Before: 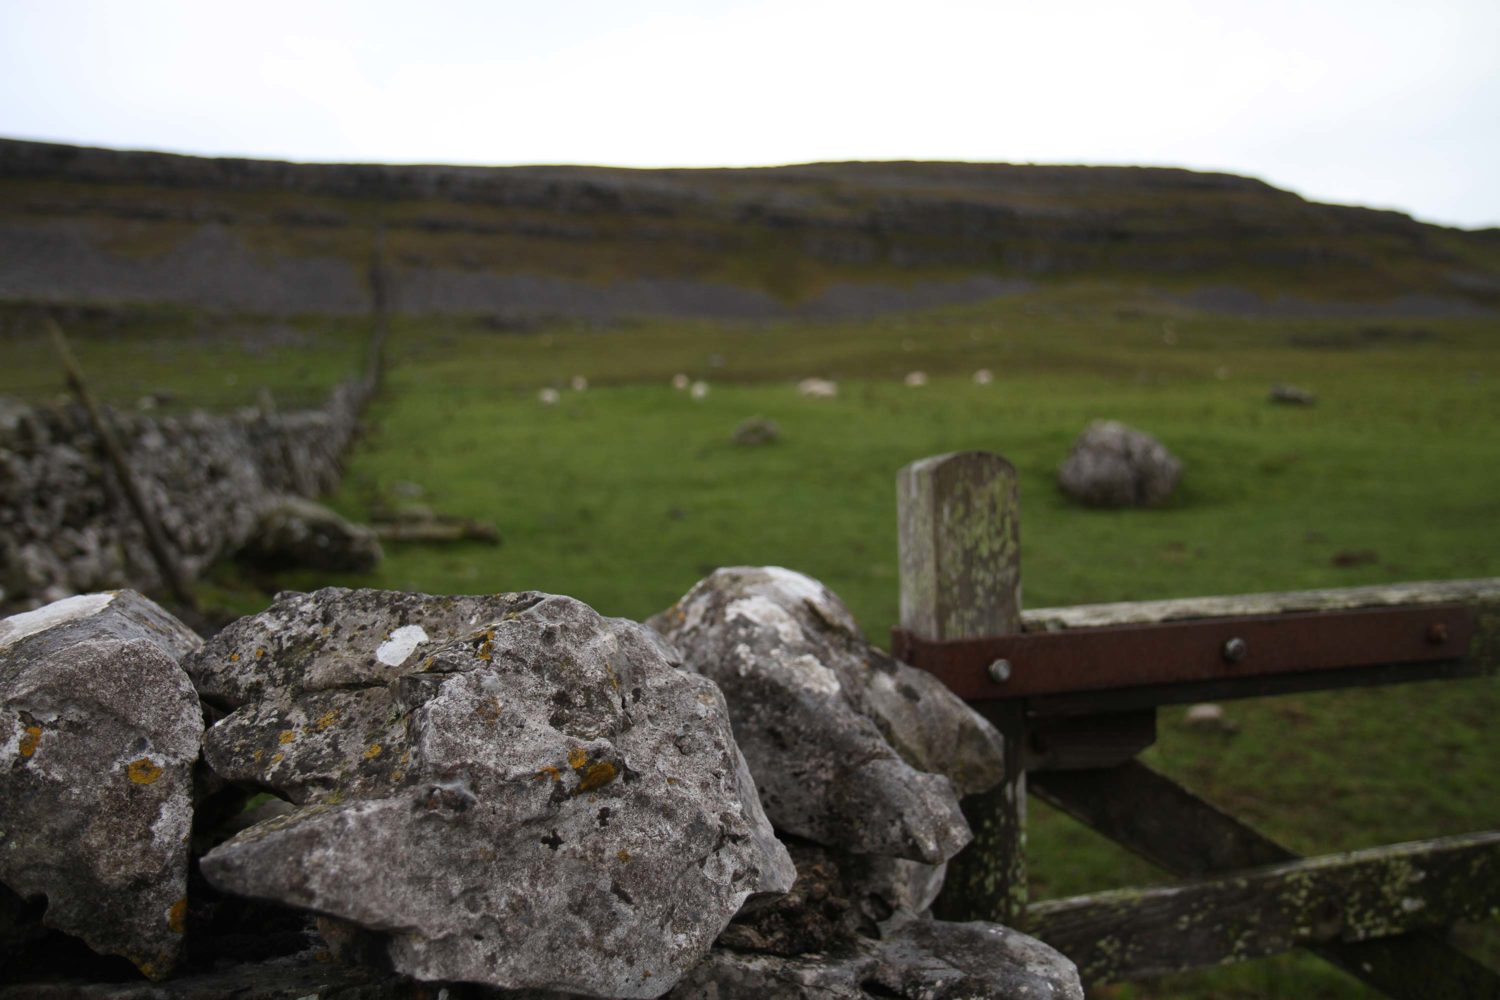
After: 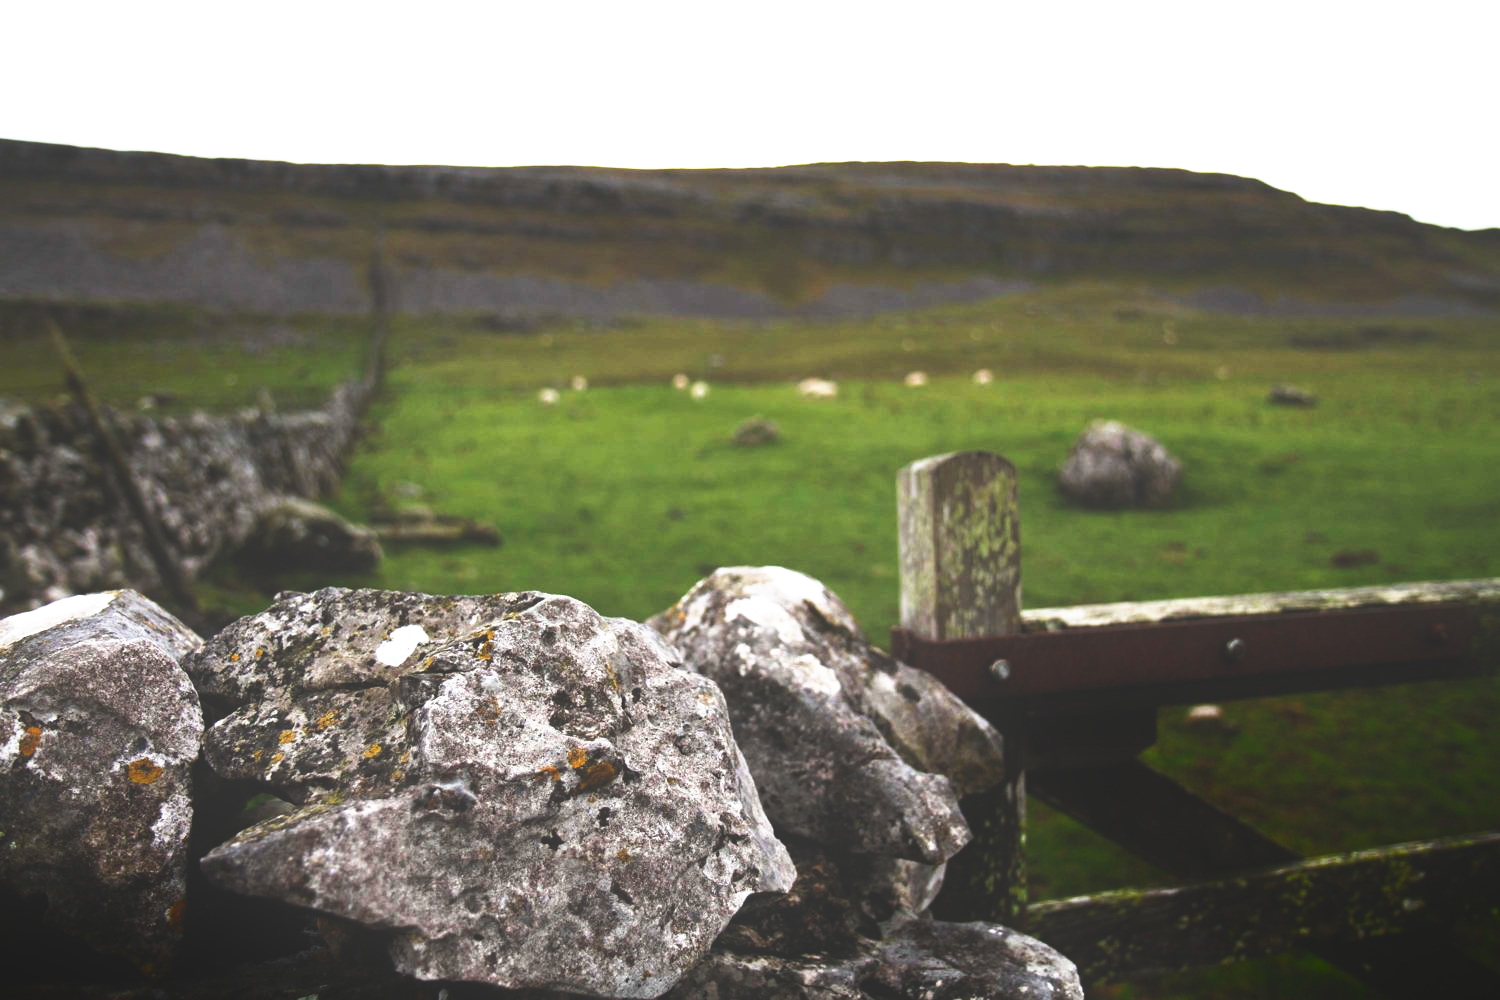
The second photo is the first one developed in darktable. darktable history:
base curve: curves: ch0 [(0, 0.036) (0.007, 0.037) (0.604, 0.887) (1, 1)], preserve colors none
shadows and highlights: shadows -88.03, highlights -35.45, shadows color adjustment 99.15%, highlights color adjustment 0%, soften with gaussian
exposure: black level correction 0, exposure 0.9 EV, compensate exposure bias true, compensate highlight preservation false
